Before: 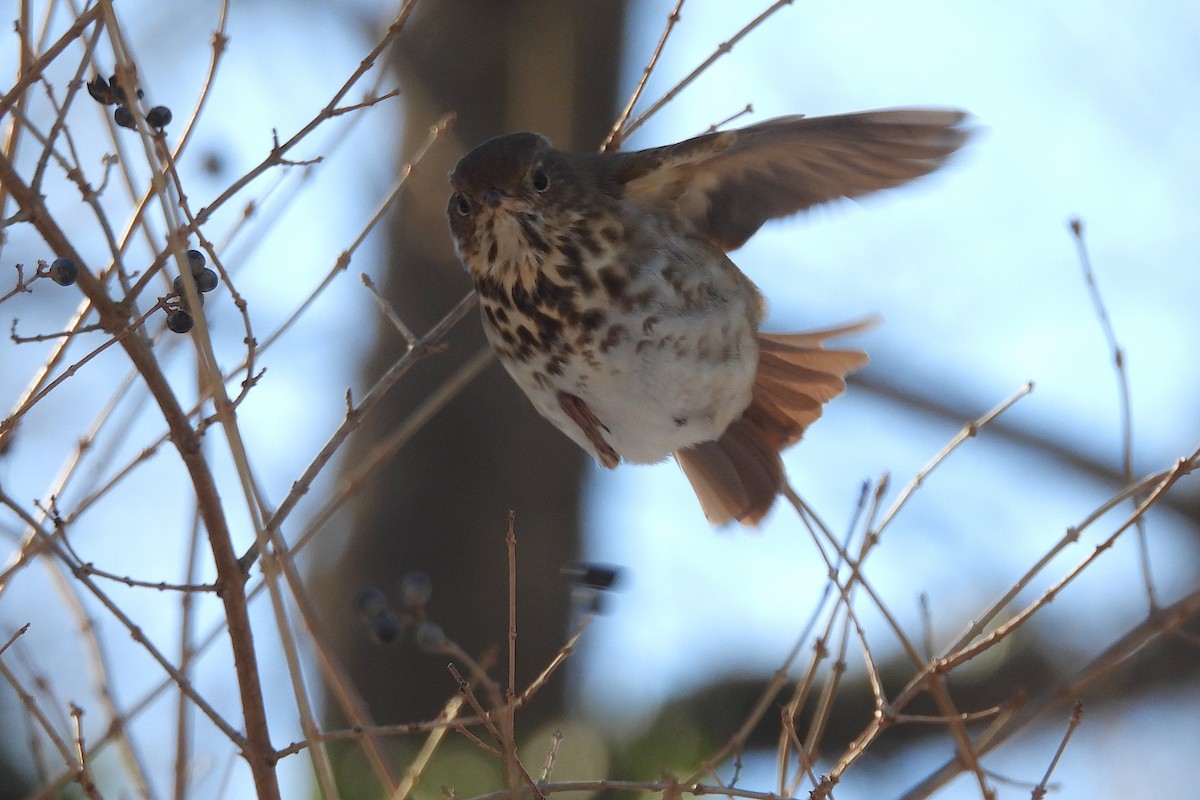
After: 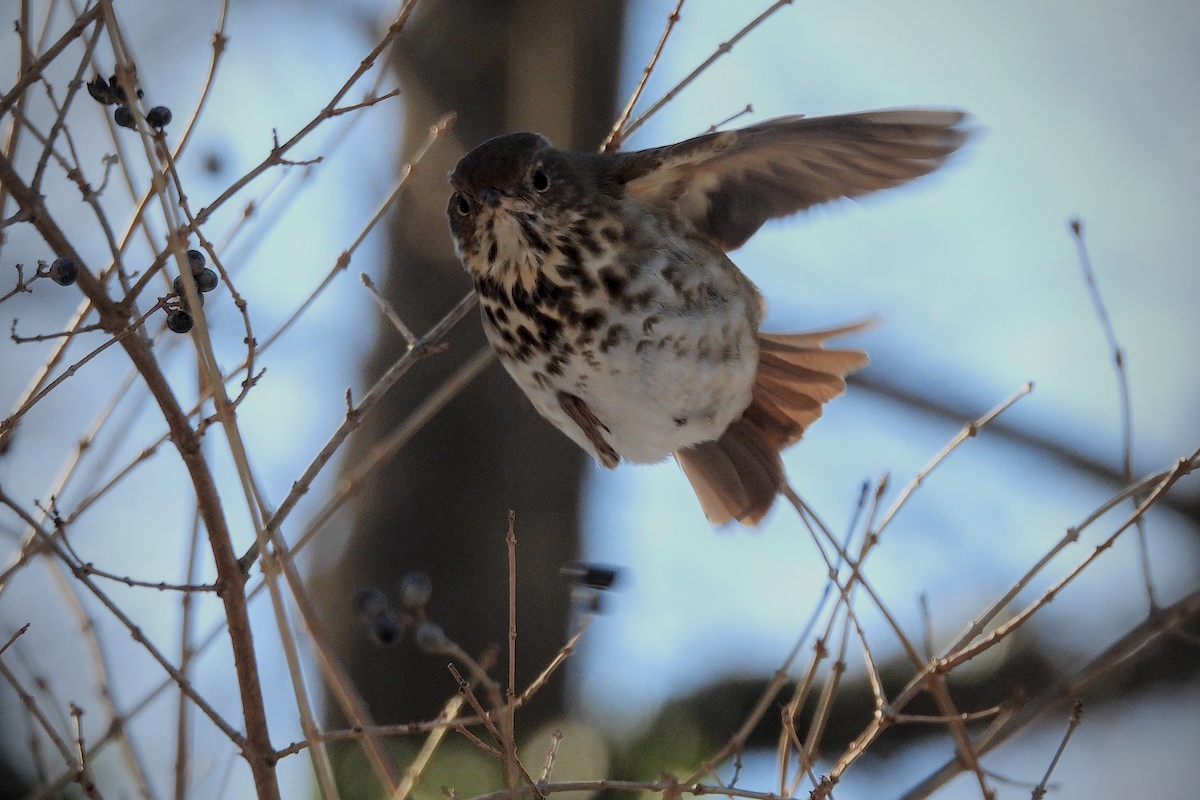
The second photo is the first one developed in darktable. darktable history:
local contrast: detail 130%
vignetting: fall-off start 71.74%
filmic rgb: black relative exposure -7.65 EV, white relative exposure 4.56 EV, hardness 3.61, color science v6 (2022)
